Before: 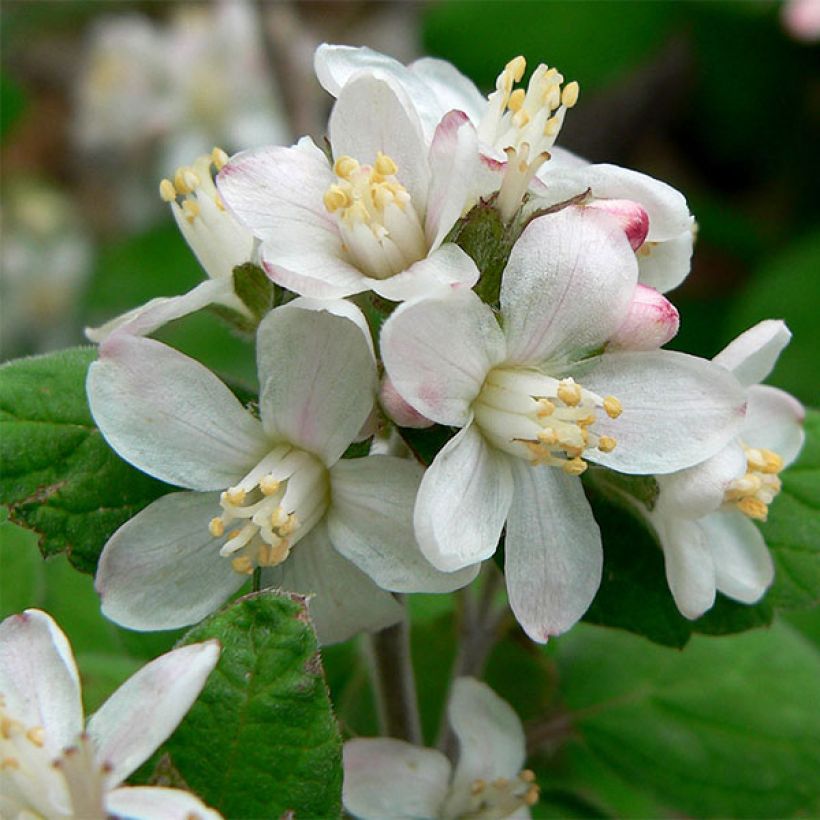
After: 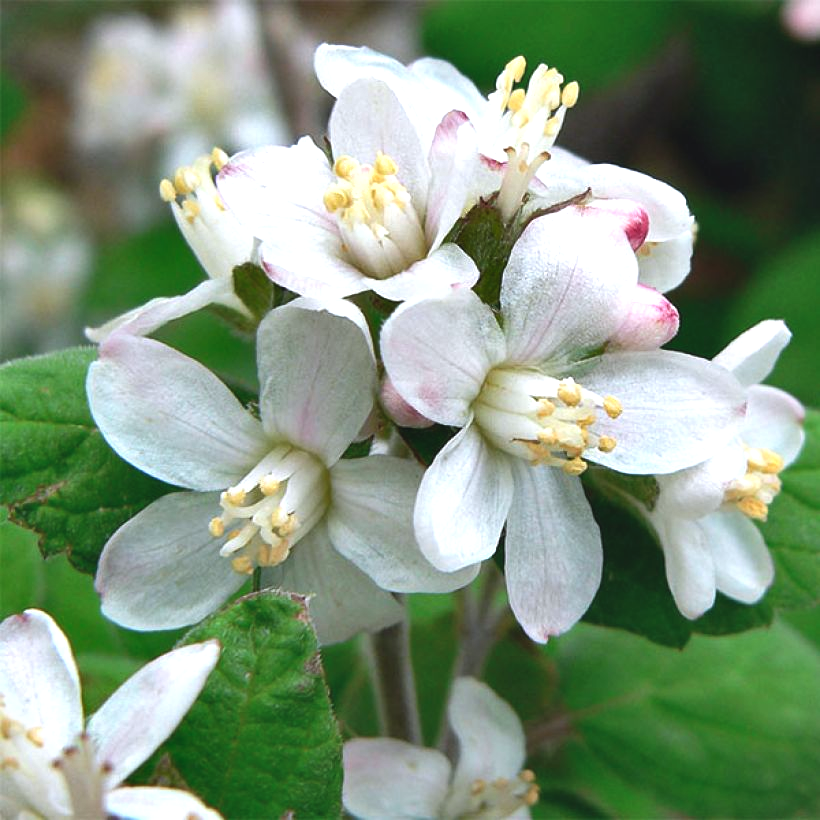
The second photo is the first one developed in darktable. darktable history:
color calibration: illuminant as shot in camera, x 0.358, y 0.373, temperature 4628.91 K
vignetting: fall-off start 116.5%, fall-off radius 59.43%
shadows and highlights: white point adjustment 0.055, soften with gaussian
exposure: black level correction -0.005, exposure 0.615 EV, compensate highlight preservation false
